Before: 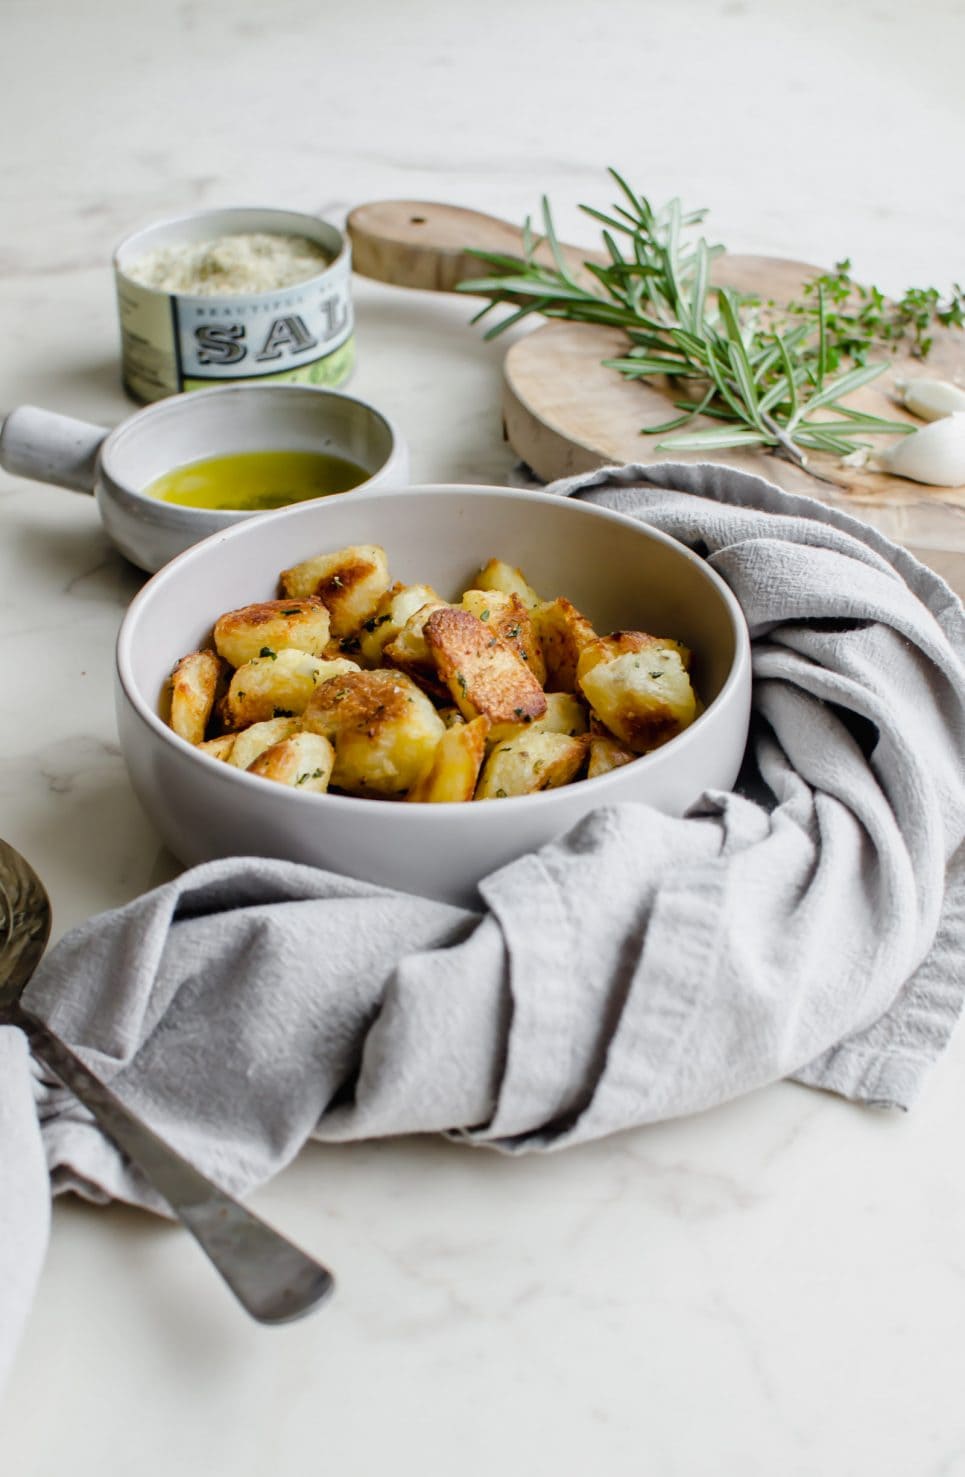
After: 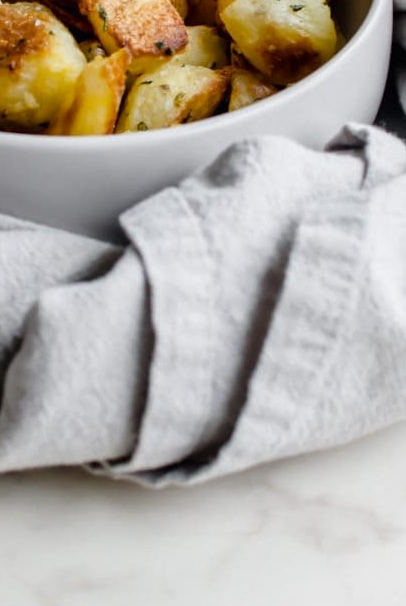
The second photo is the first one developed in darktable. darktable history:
local contrast: mode bilateral grid, contrast 20, coarseness 50, detail 120%, midtone range 0.2
crop: left 37.221%, top 45.169%, right 20.63%, bottom 13.777%
